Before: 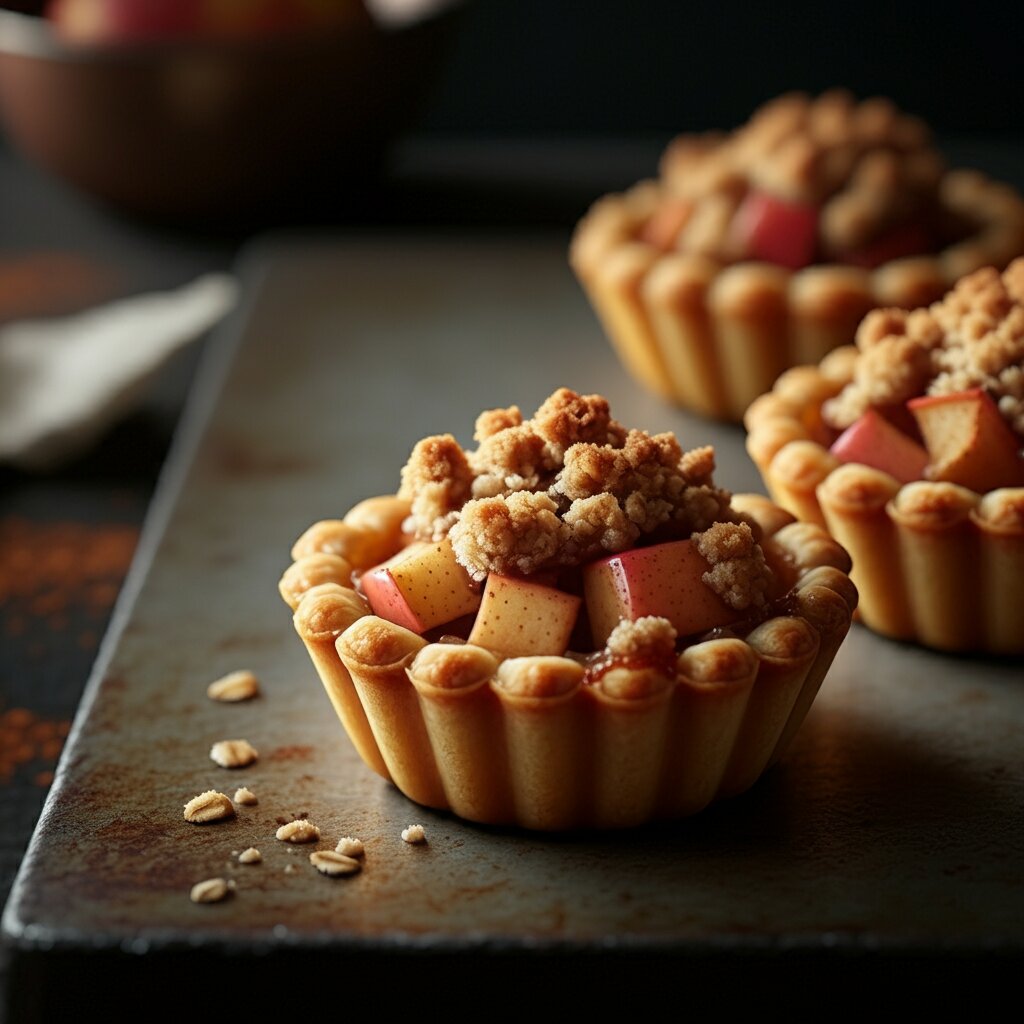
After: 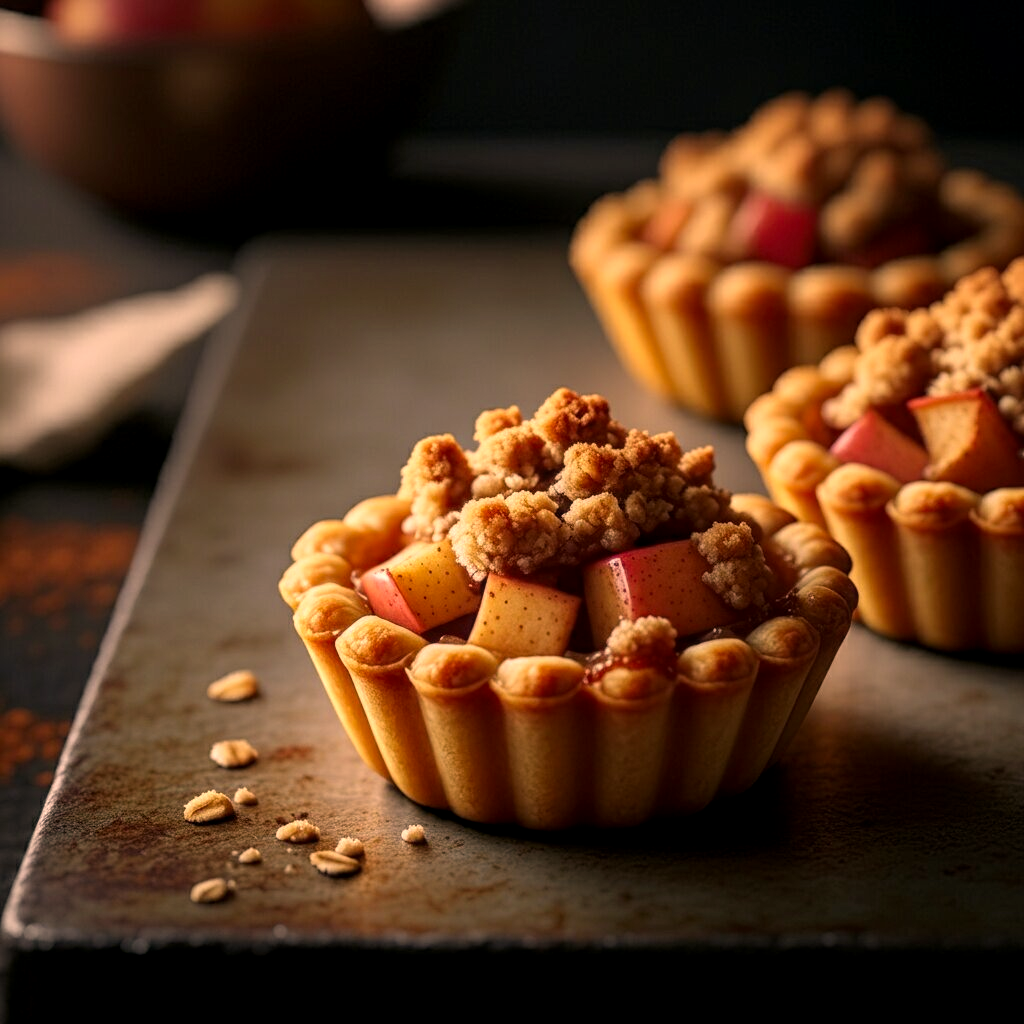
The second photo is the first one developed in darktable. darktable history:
color correction: highlights a* 21.88, highlights b* 22.25
local contrast: on, module defaults
